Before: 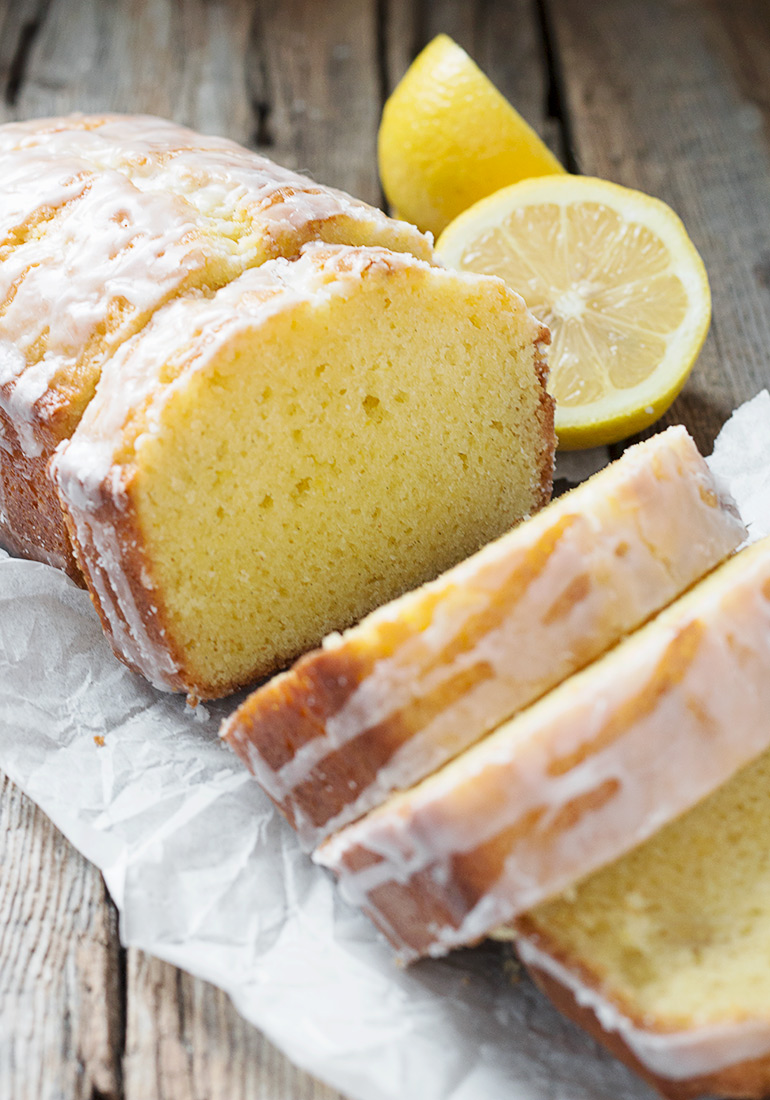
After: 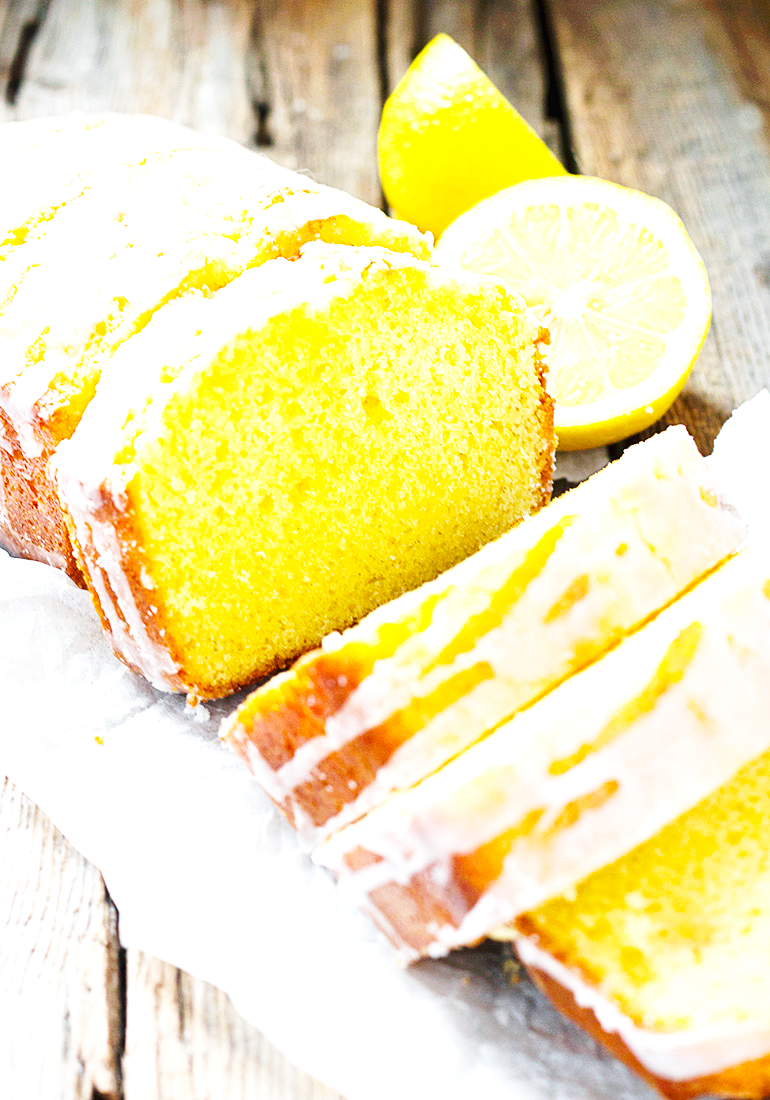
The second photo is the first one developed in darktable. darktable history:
exposure: exposure 0.514 EV, compensate highlight preservation false
base curve: curves: ch0 [(0, 0.003) (0.001, 0.002) (0.006, 0.004) (0.02, 0.022) (0.048, 0.086) (0.094, 0.234) (0.162, 0.431) (0.258, 0.629) (0.385, 0.8) (0.548, 0.918) (0.751, 0.988) (1, 1)], preserve colors none
color correction: highlights b* 0.016
local contrast: mode bilateral grid, contrast 19, coarseness 49, detail 119%, midtone range 0.2
color balance rgb: shadows lift › chroma 1.048%, shadows lift › hue 214.97°, perceptual saturation grading › global saturation 30.43%, global vibrance 14.455%
